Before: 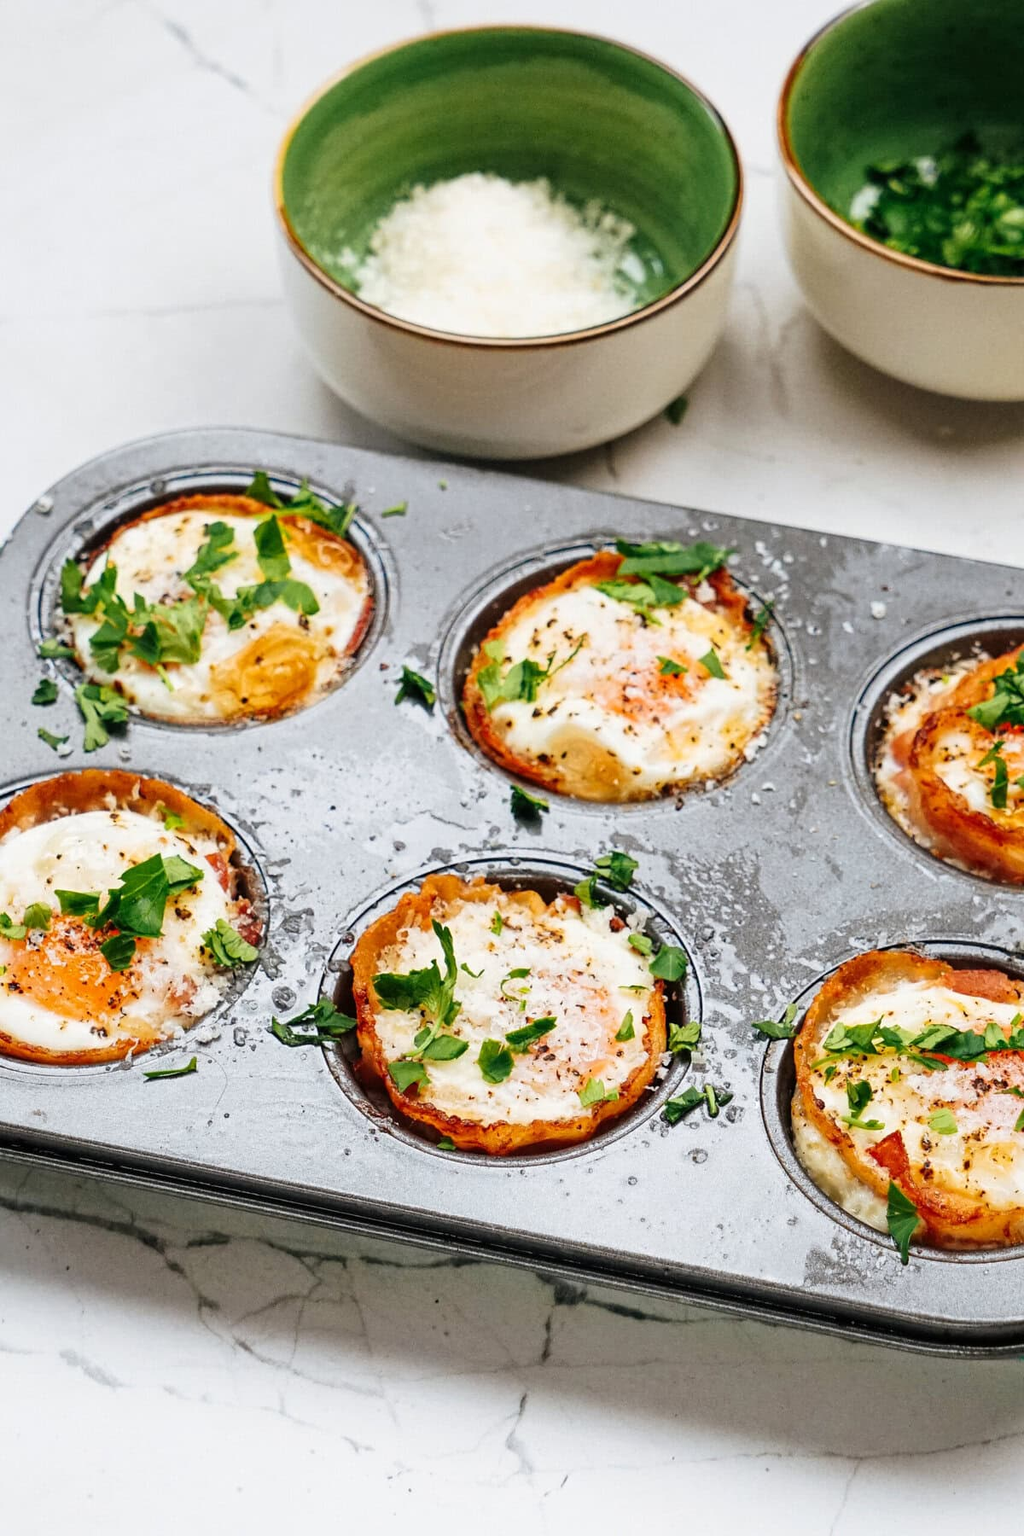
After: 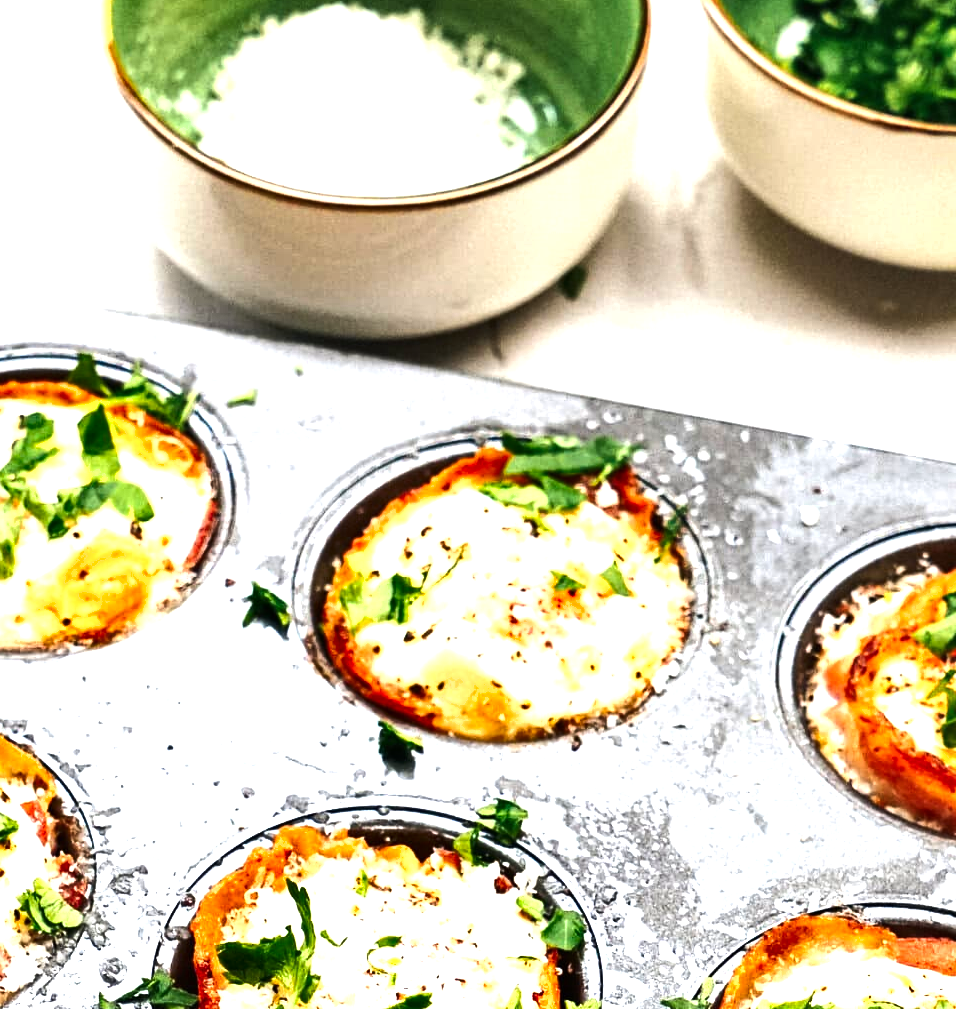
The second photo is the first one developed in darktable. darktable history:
crop: left 18.357%, top 11.065%, right 1.922%, bottom 32.831%
exposure: black level correction 0, exposure 0.691 EV, compensate highlight preservation false
shadows and highlights: shadows 29.35, highlights -29.37, low approximation 0.01, soften with gaussian
tone equalizer: -8 EV -0.786 EV, -7 EV -0.694 EV, -6 EV -0.609 EV, -5 EV -0.384 EV, -3 EV 0.404 EV, -2 EV 0.6 EV, -1 EV 0.689 EV, +0 EV 0.778 EV, edges refinement/feathering 500, mask exposure compensation -1.57 EV, preserve details no
